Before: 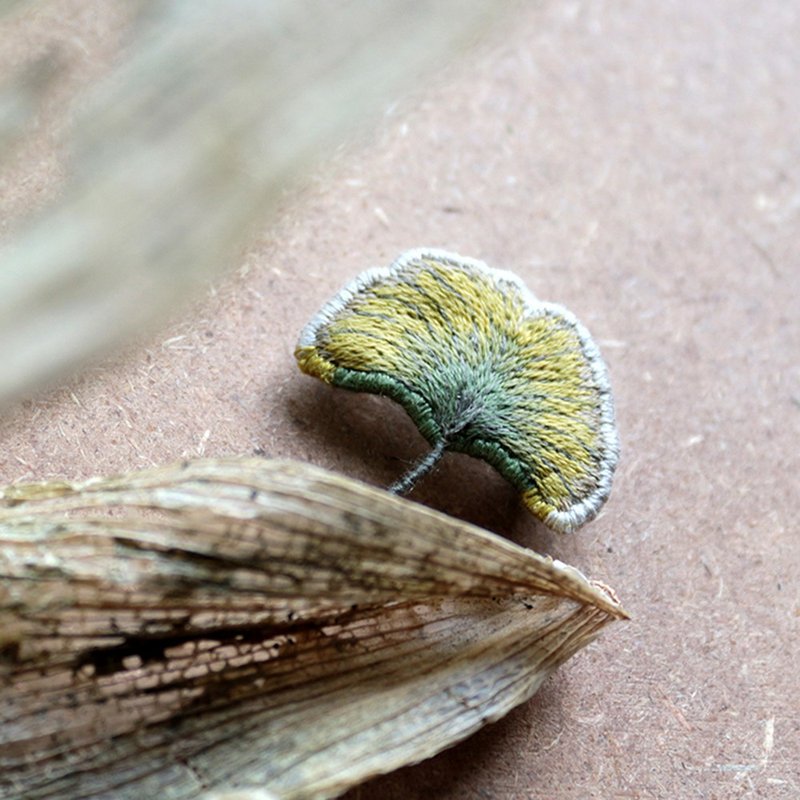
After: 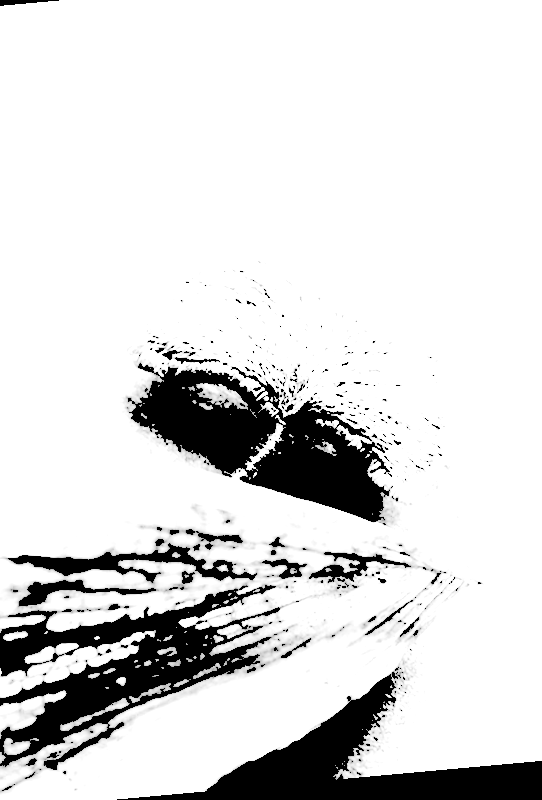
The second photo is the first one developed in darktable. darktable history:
rotate and perspective: rotation -5.2°, automatic cropping off
exposure: exposure 0.566 EV, compensate highlight preservation false
filmic rgb: black relative exposure -5 EV, hardness 2.88, contrast 1.3
crop and rotate: left 22.918%, top 5.629%, right 14.711%, bottom 2.247%
levels: levels [0.246, 0.246, 0.506]
monochrome: size 3.1
